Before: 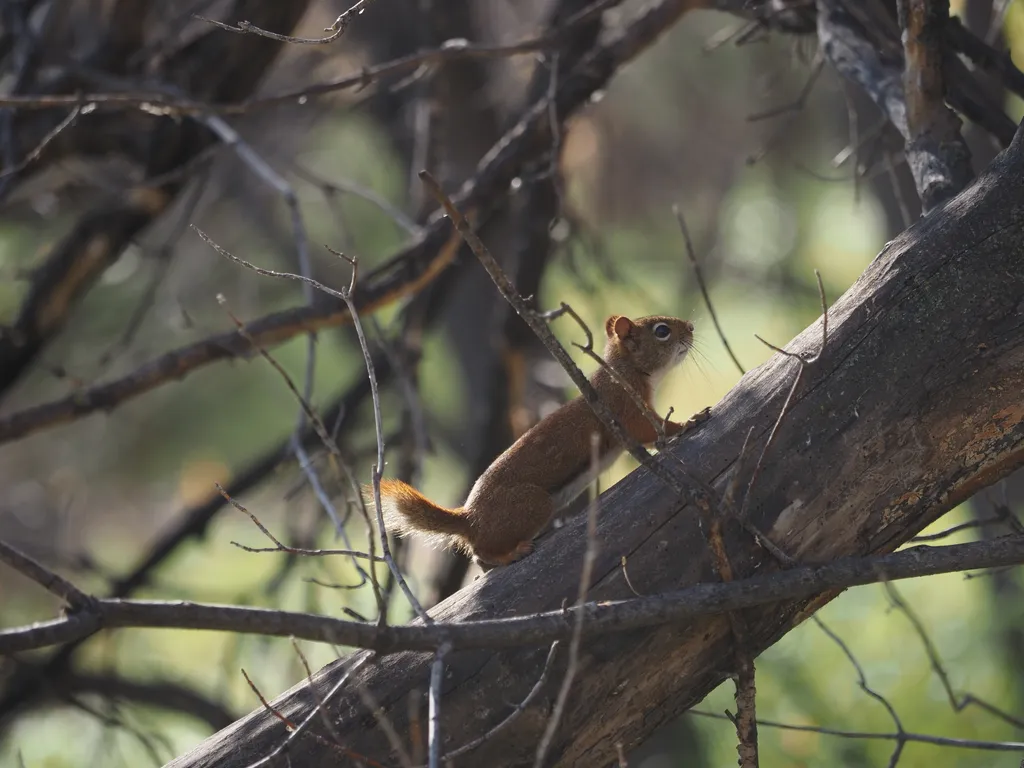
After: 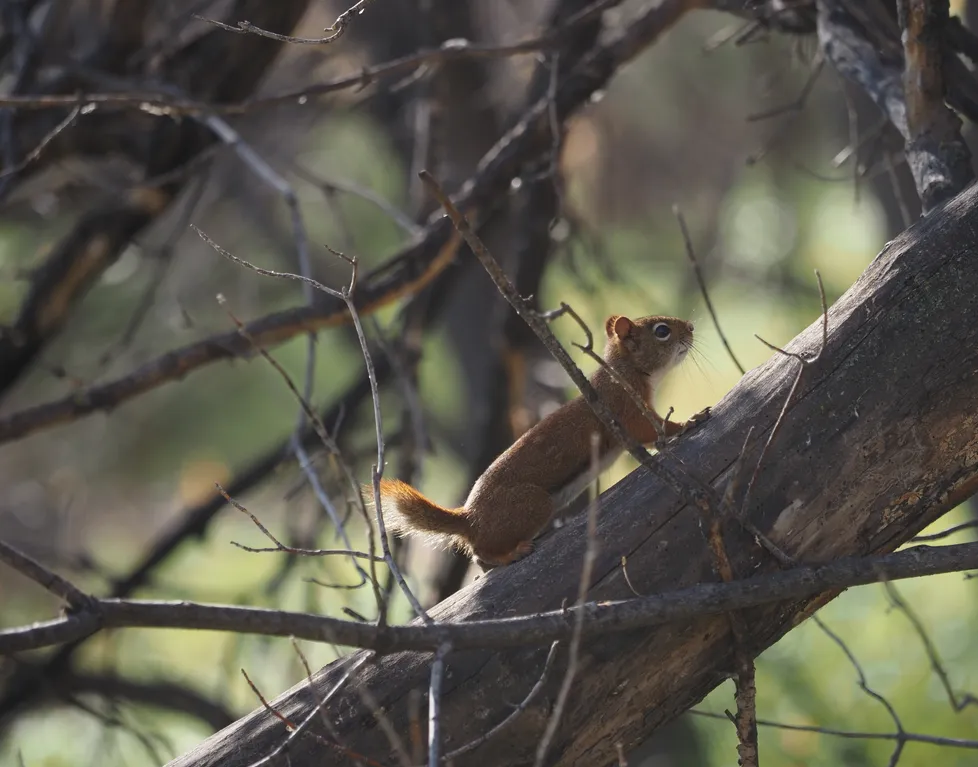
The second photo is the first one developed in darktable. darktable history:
crop: right 4.401%, bottom 0.037%
